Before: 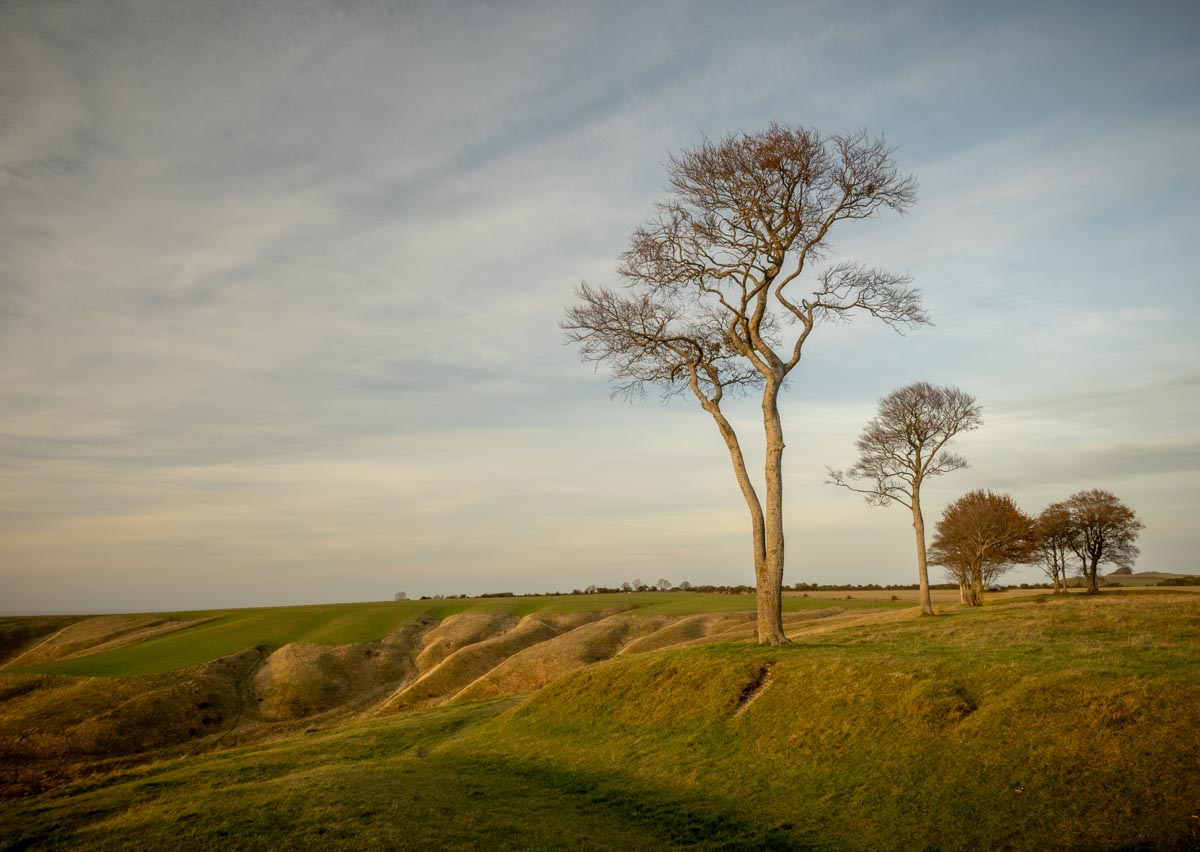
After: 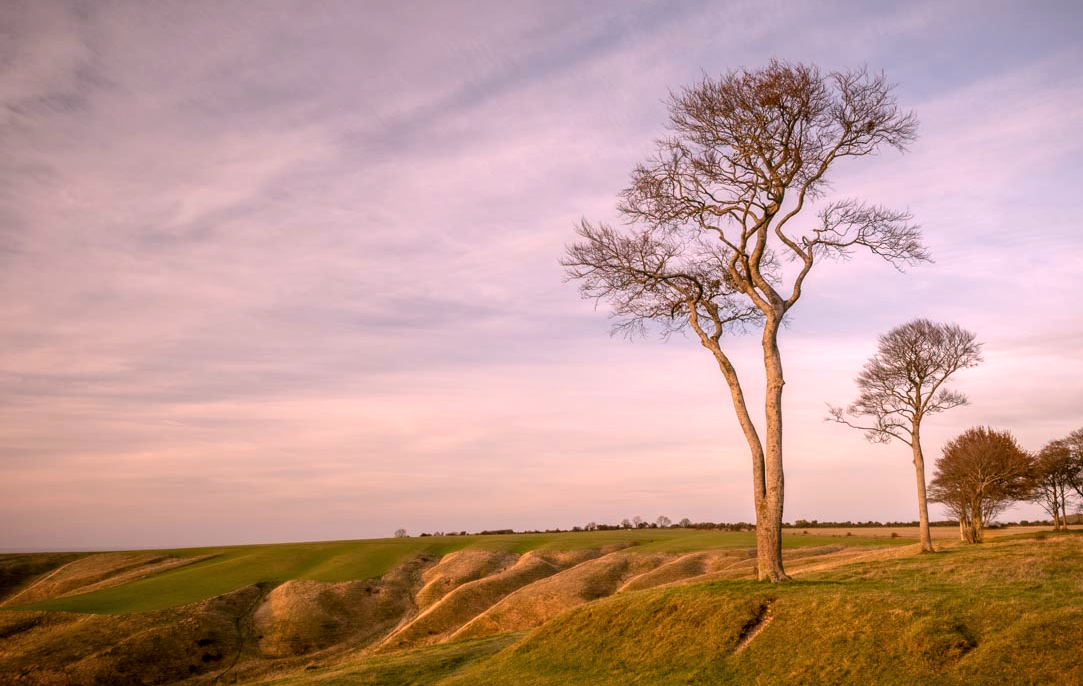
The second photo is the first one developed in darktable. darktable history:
local contrast: highlights 100%, shadows 100%, detail 120%, midtone range 0.2
crop: top 7.49%, right 9.717%, bottom 11.943%
color balance rgb: shadows lift › luminance -10%, highlights gain › luminance 10%, saturation formula JzAzBz (2021)
white balance: red 1.188, blue 1.11
